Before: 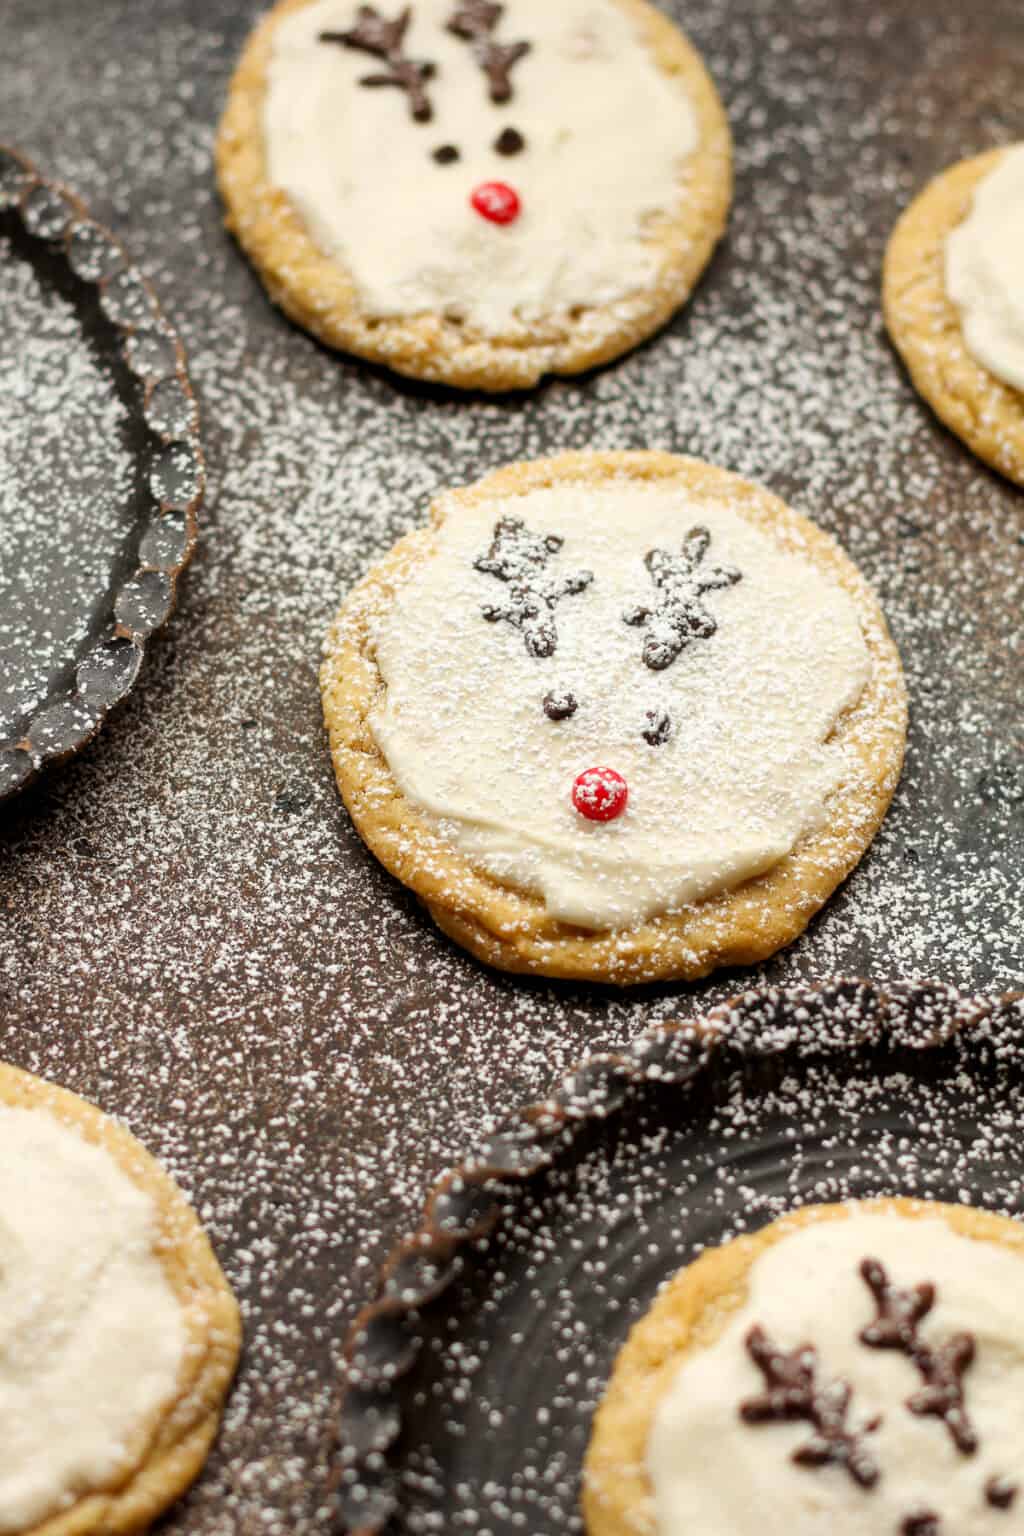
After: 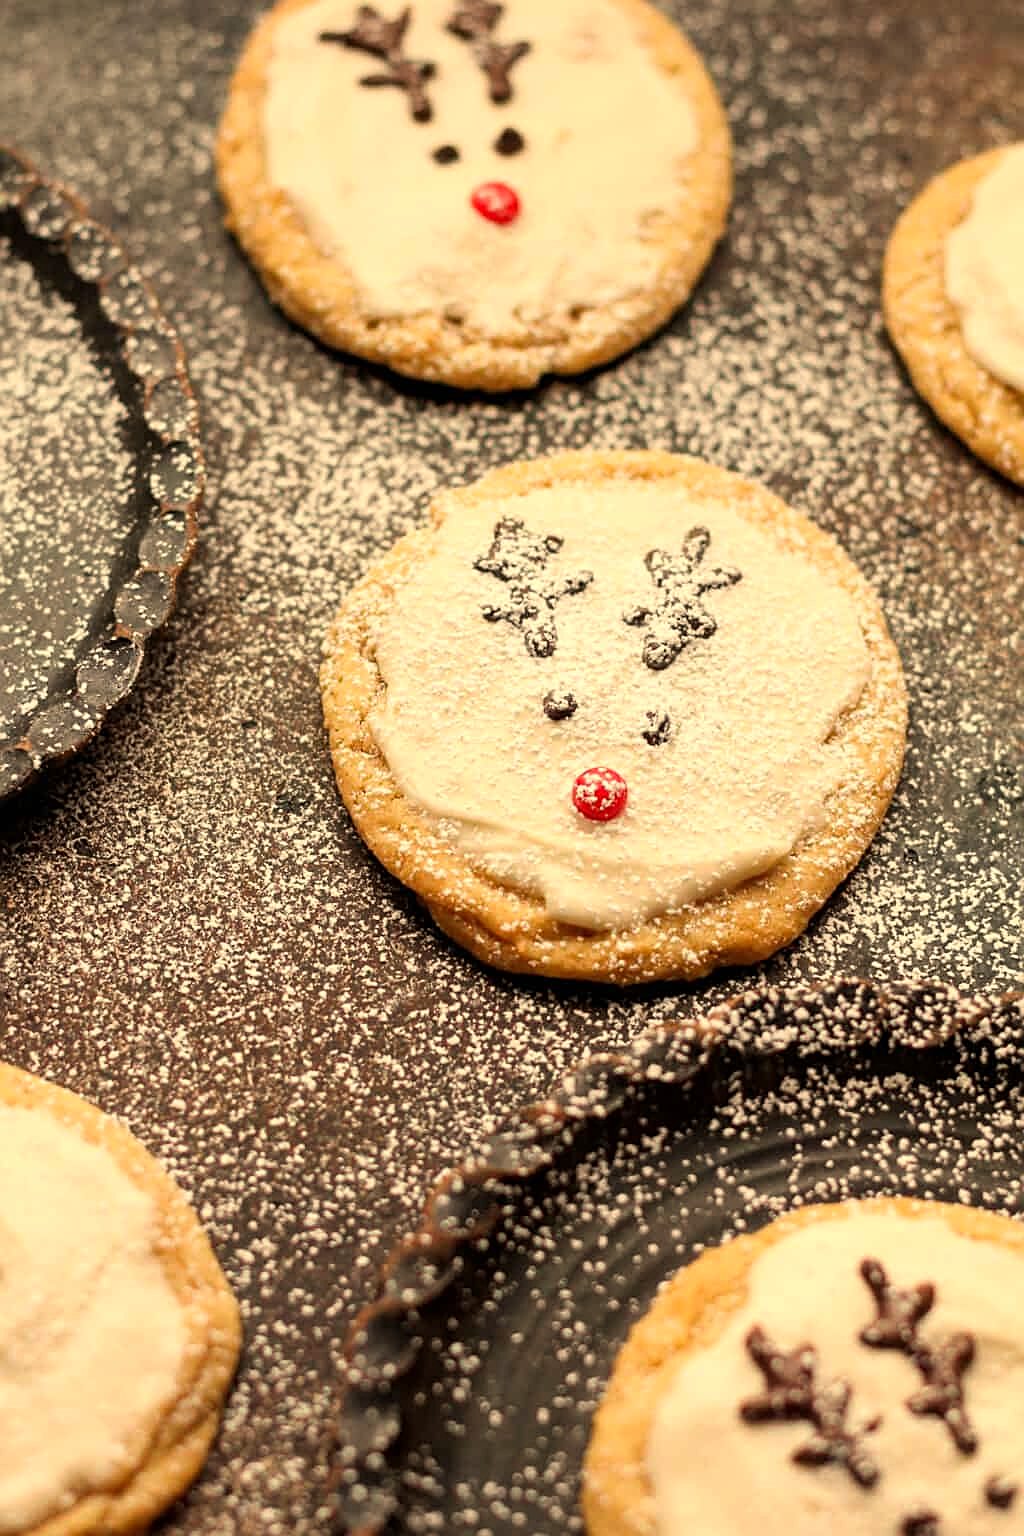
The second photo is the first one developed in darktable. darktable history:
sharpen: on, module defaults
white balance: red 1.138, green 0.996, blue 0.812
